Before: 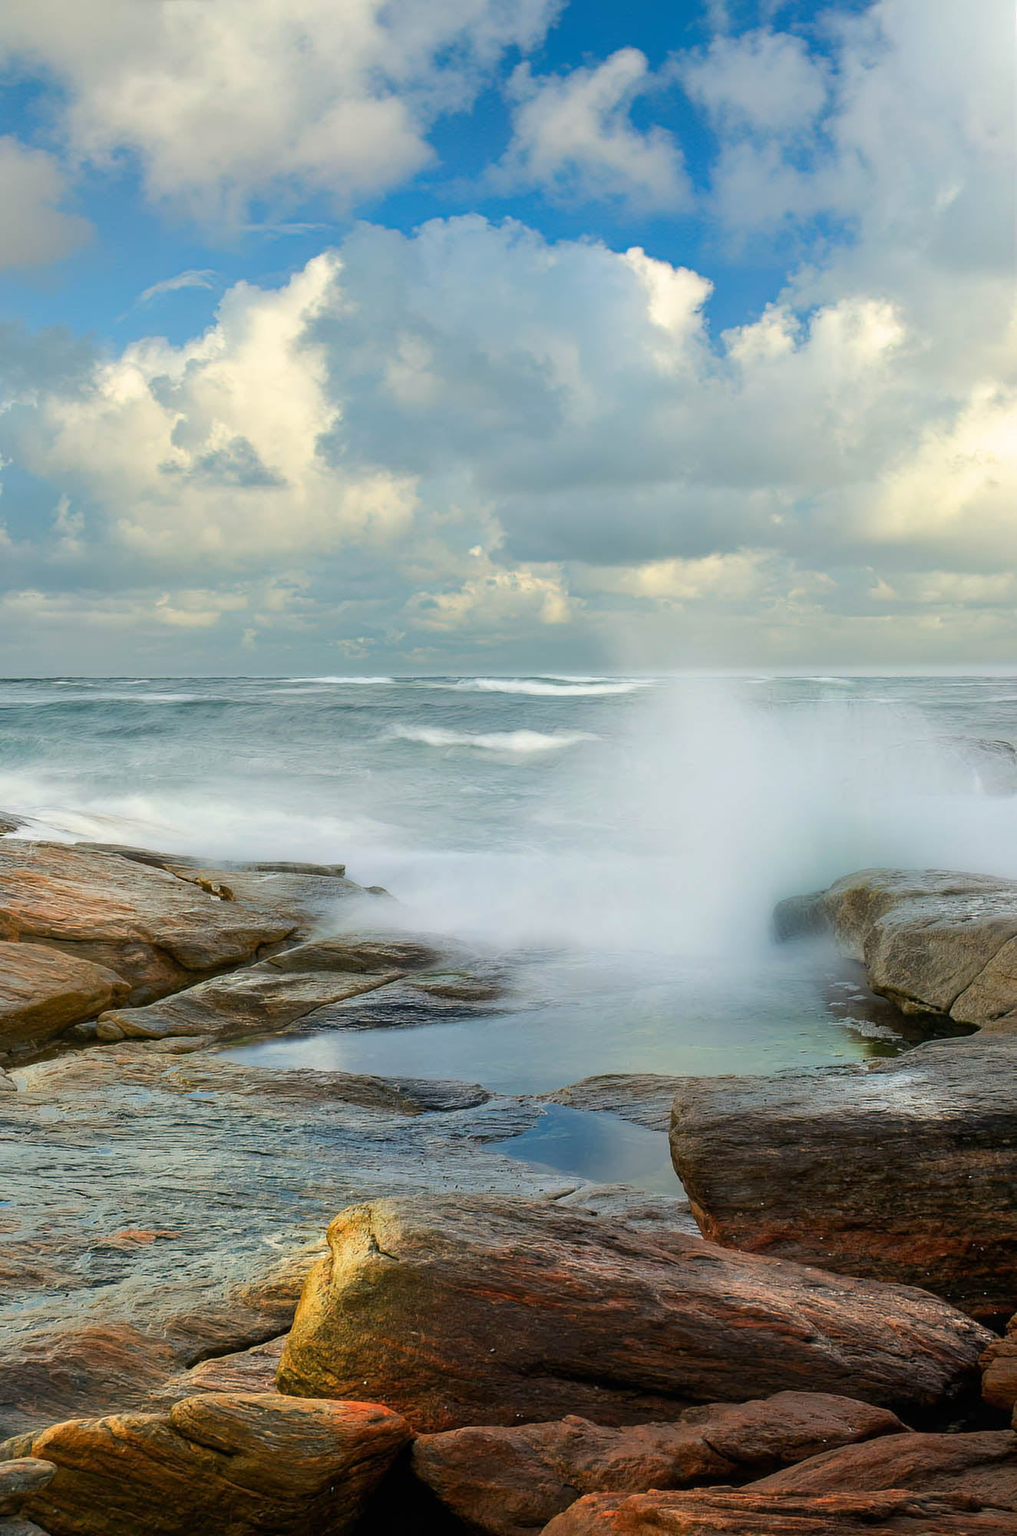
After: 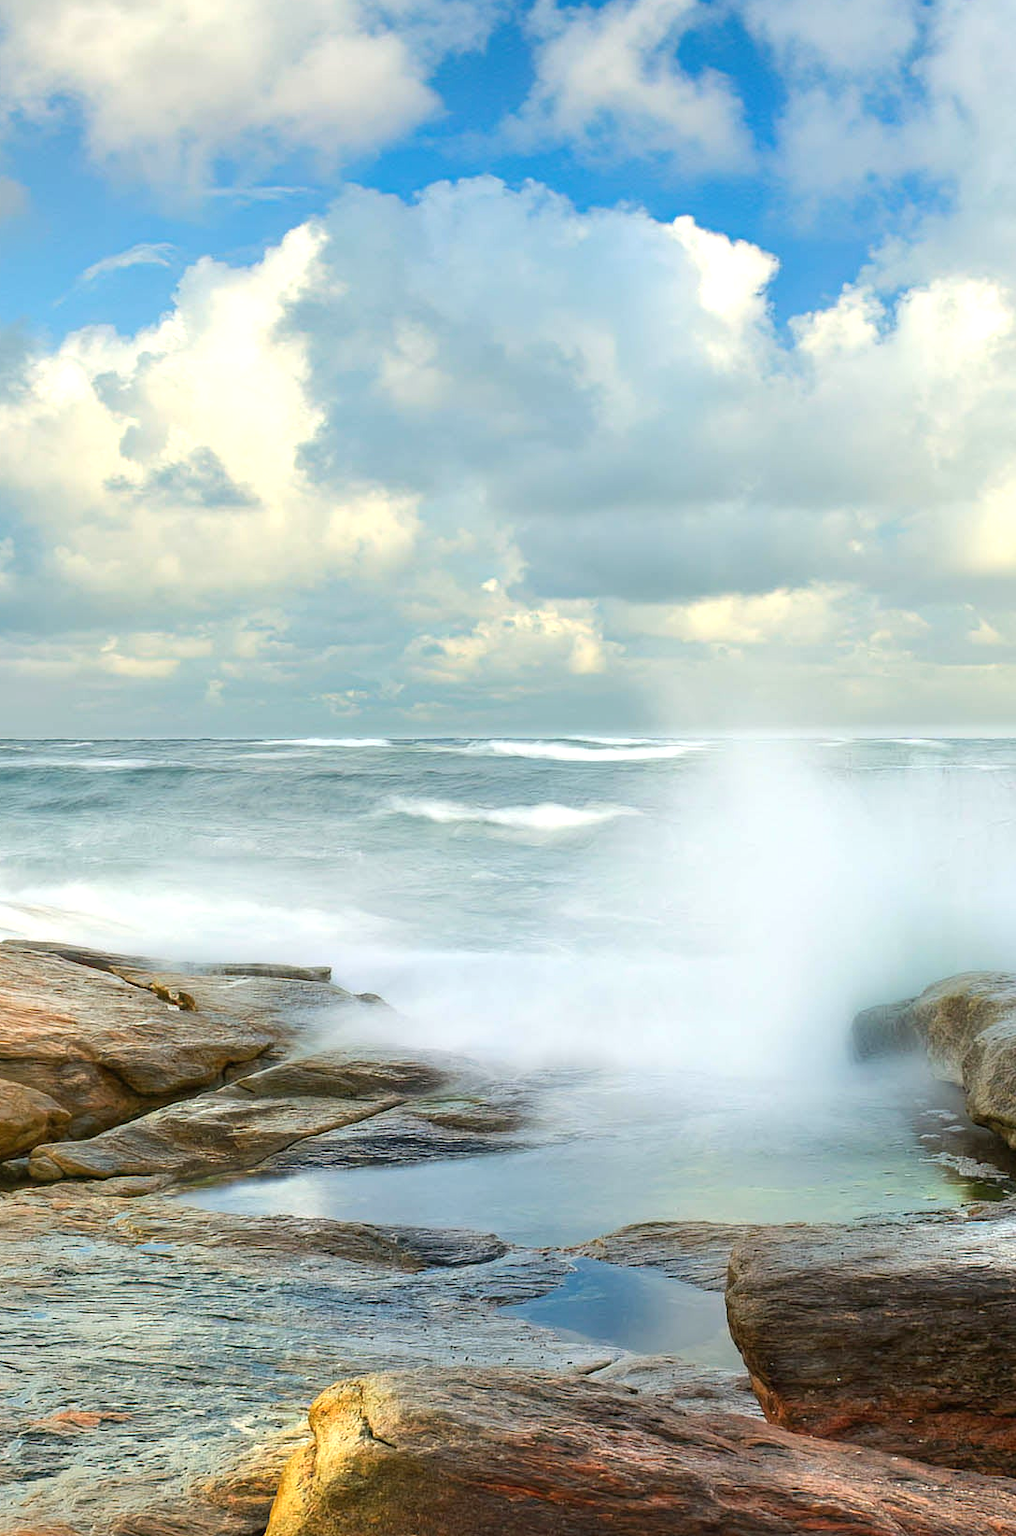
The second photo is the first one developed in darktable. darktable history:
crop and rotate: left 7.196%, top 4.574%, right 10.605%, bottom 13.178%
exposure: black level correction 0, exposure 0.5 EV, compensate highlight preservation false
